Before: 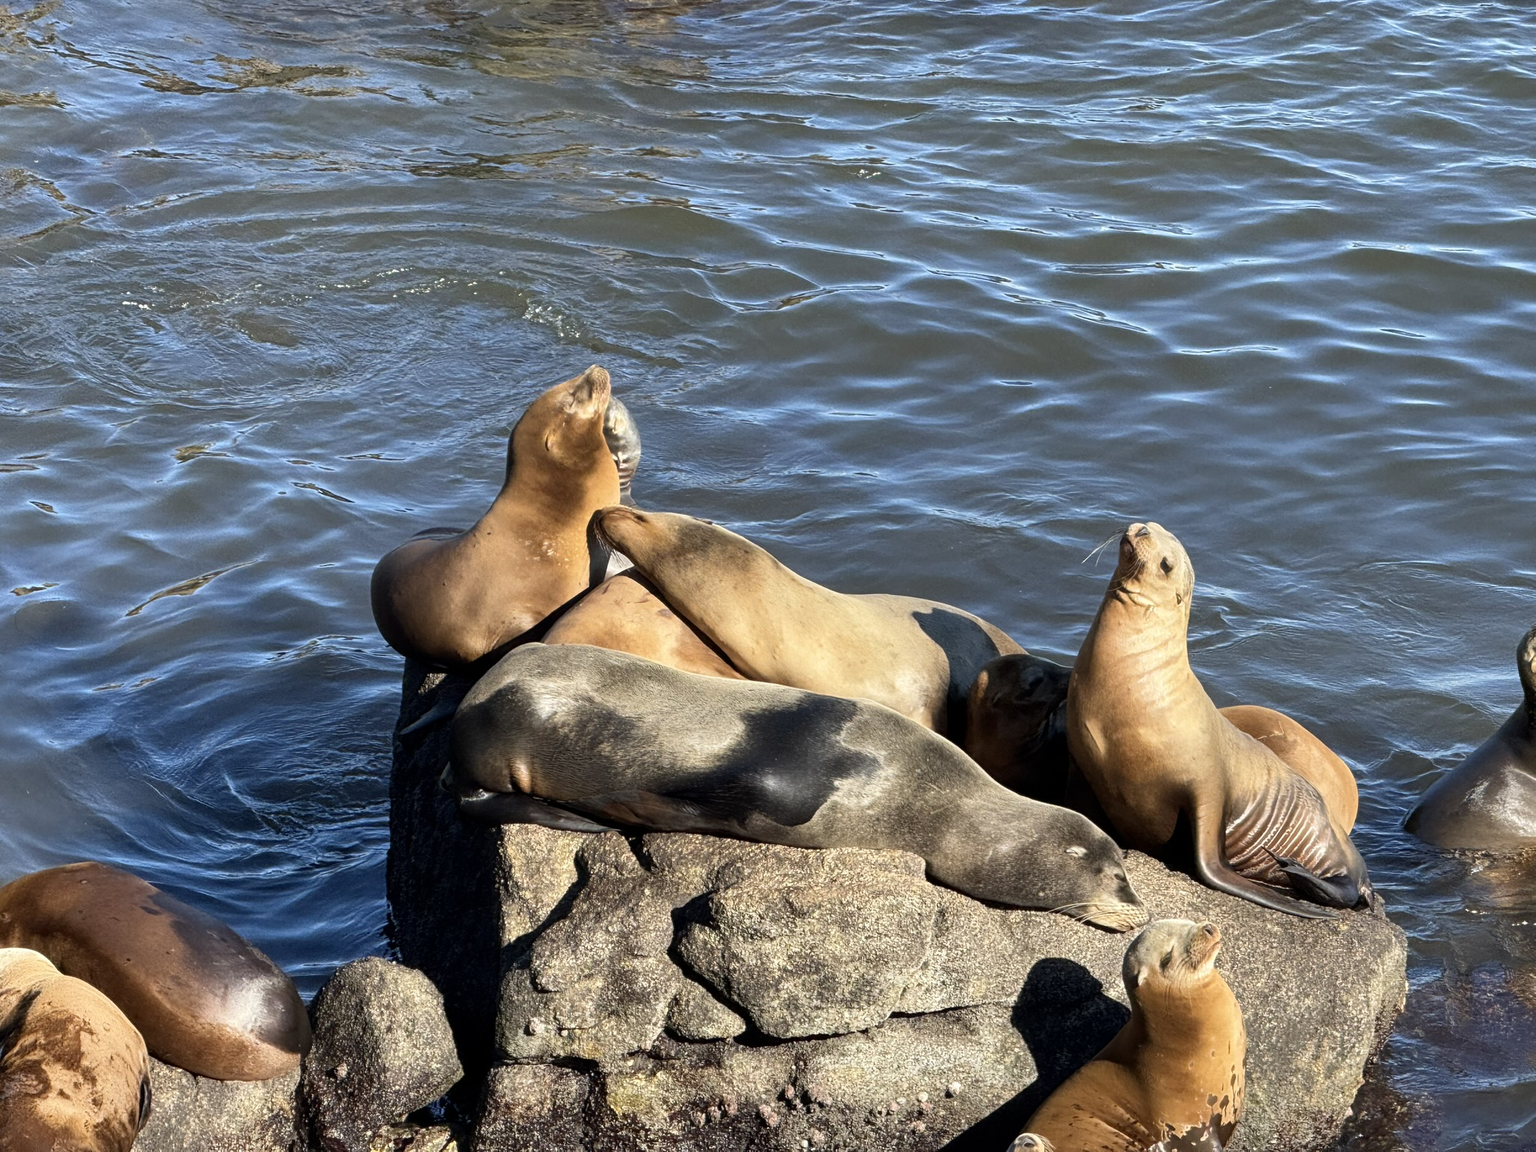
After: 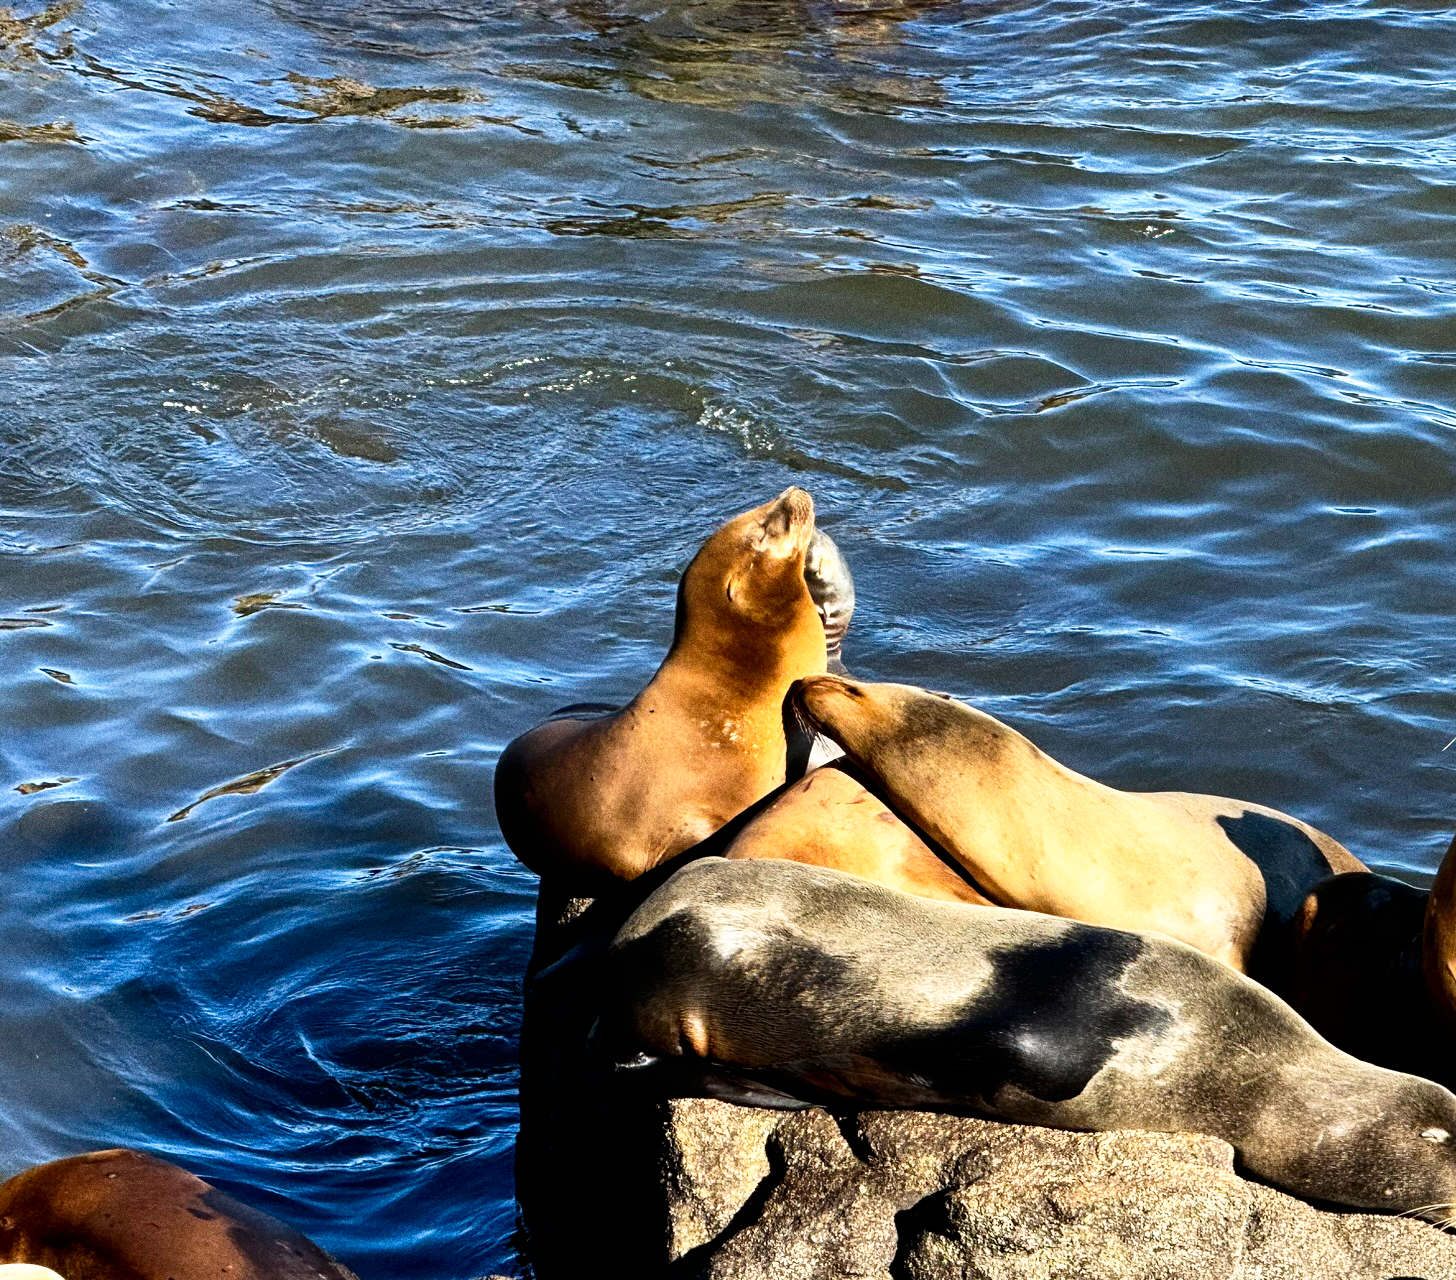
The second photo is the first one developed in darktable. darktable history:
crop: right 28.885%, bottom 16.626%
tone curve: curves: ch0 [(0, 0) (0.003, 0) (0.011, 0.001) (0.025, 0.002) (0.044, 0.004) (0.069, 0.006) (0.1, 0.009) (0.136, 0.03) (0.177, 0.076) (0.224, 0.13) (0.277, 0.202) (0.335, 0.28) (0.399, 0.367) (0.468, 0.46) (0.543, 0.562) (0.623, 0.67) (0.709, 0.787) (0.801, 0.889) (0.898, 0.972) (1, 1)], preserve colors none
contrast brightness saturation: contrast 0.15, brightness -0.01, saturation 0.1
grain: coarseness 0.09 ISO, strength 40%
